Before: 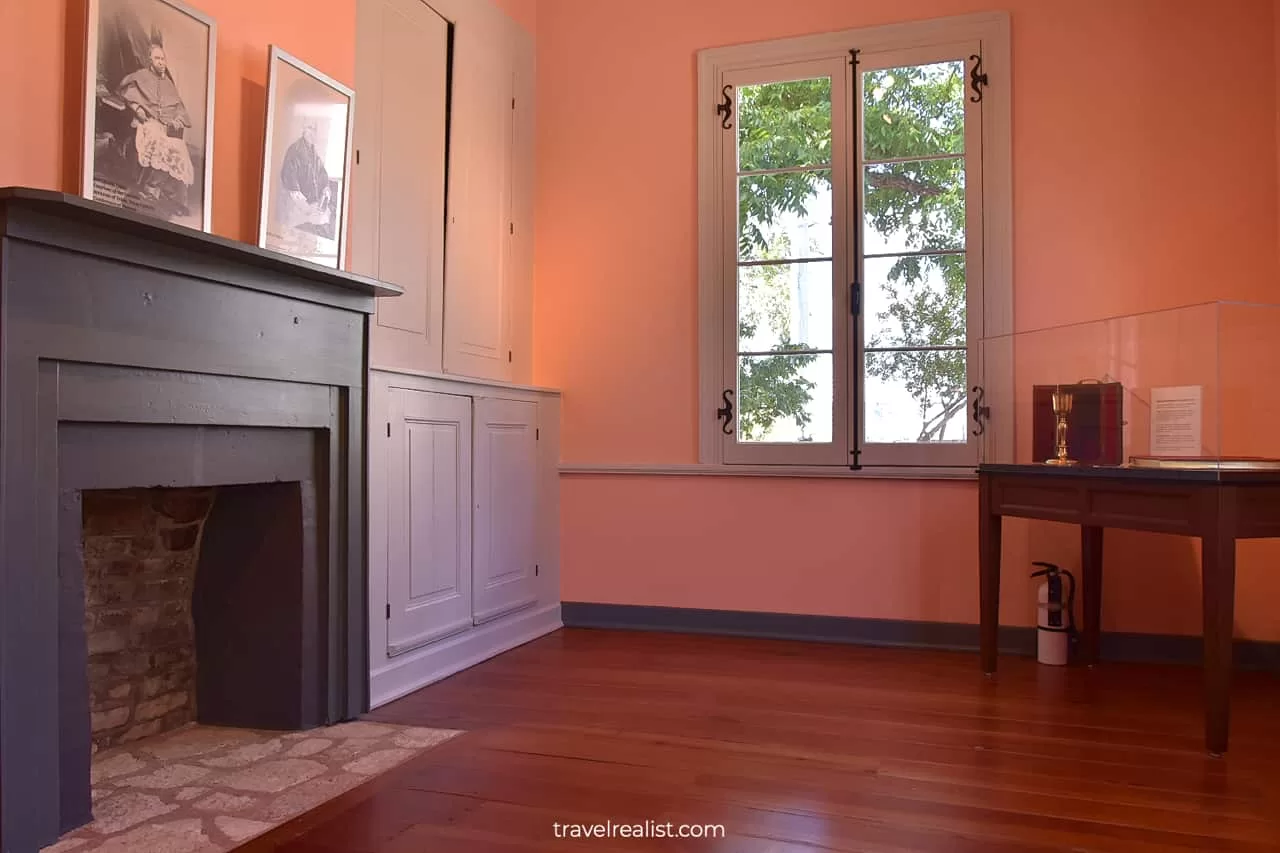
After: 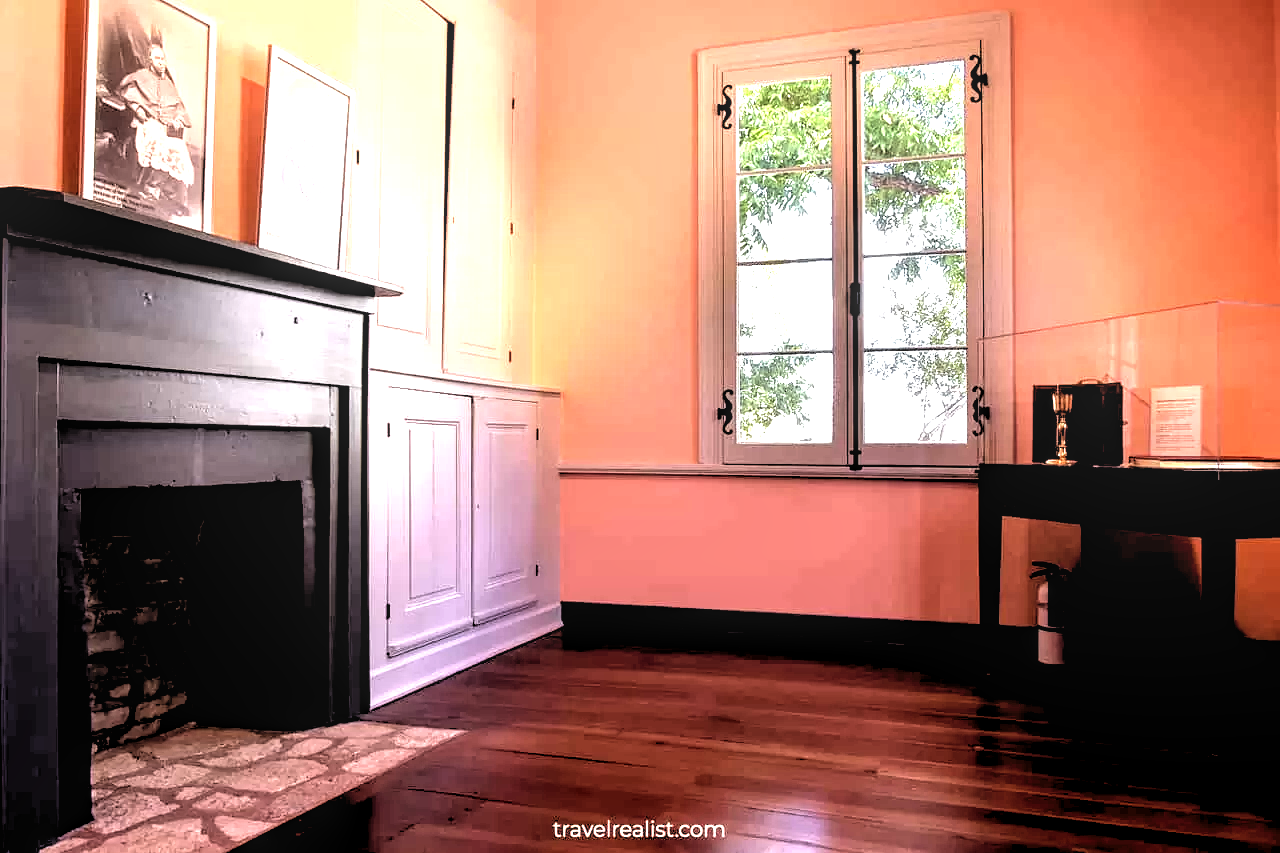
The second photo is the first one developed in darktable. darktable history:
tone equalizer: -8 EV -0.417 EV, -7 EV -0.389 EV, -6 EV -0.333 EV, -5 EV -0.222 EV, -3 EV 0.222 EV, -2 EV 0.333 EV, -1 EV 0.389 EV, +0 EV 0.417 EV, edges refinement/feathering 500, mask exposure compensation -1.57 EV, preserve details no
local contrast: on, module defaults
rgb levels: levels [[0.034, 0.472, 0.904], [0, 0.5, 1], [0, 0.5, 1]]
levels: levels [0, 0.352, 0.703]
